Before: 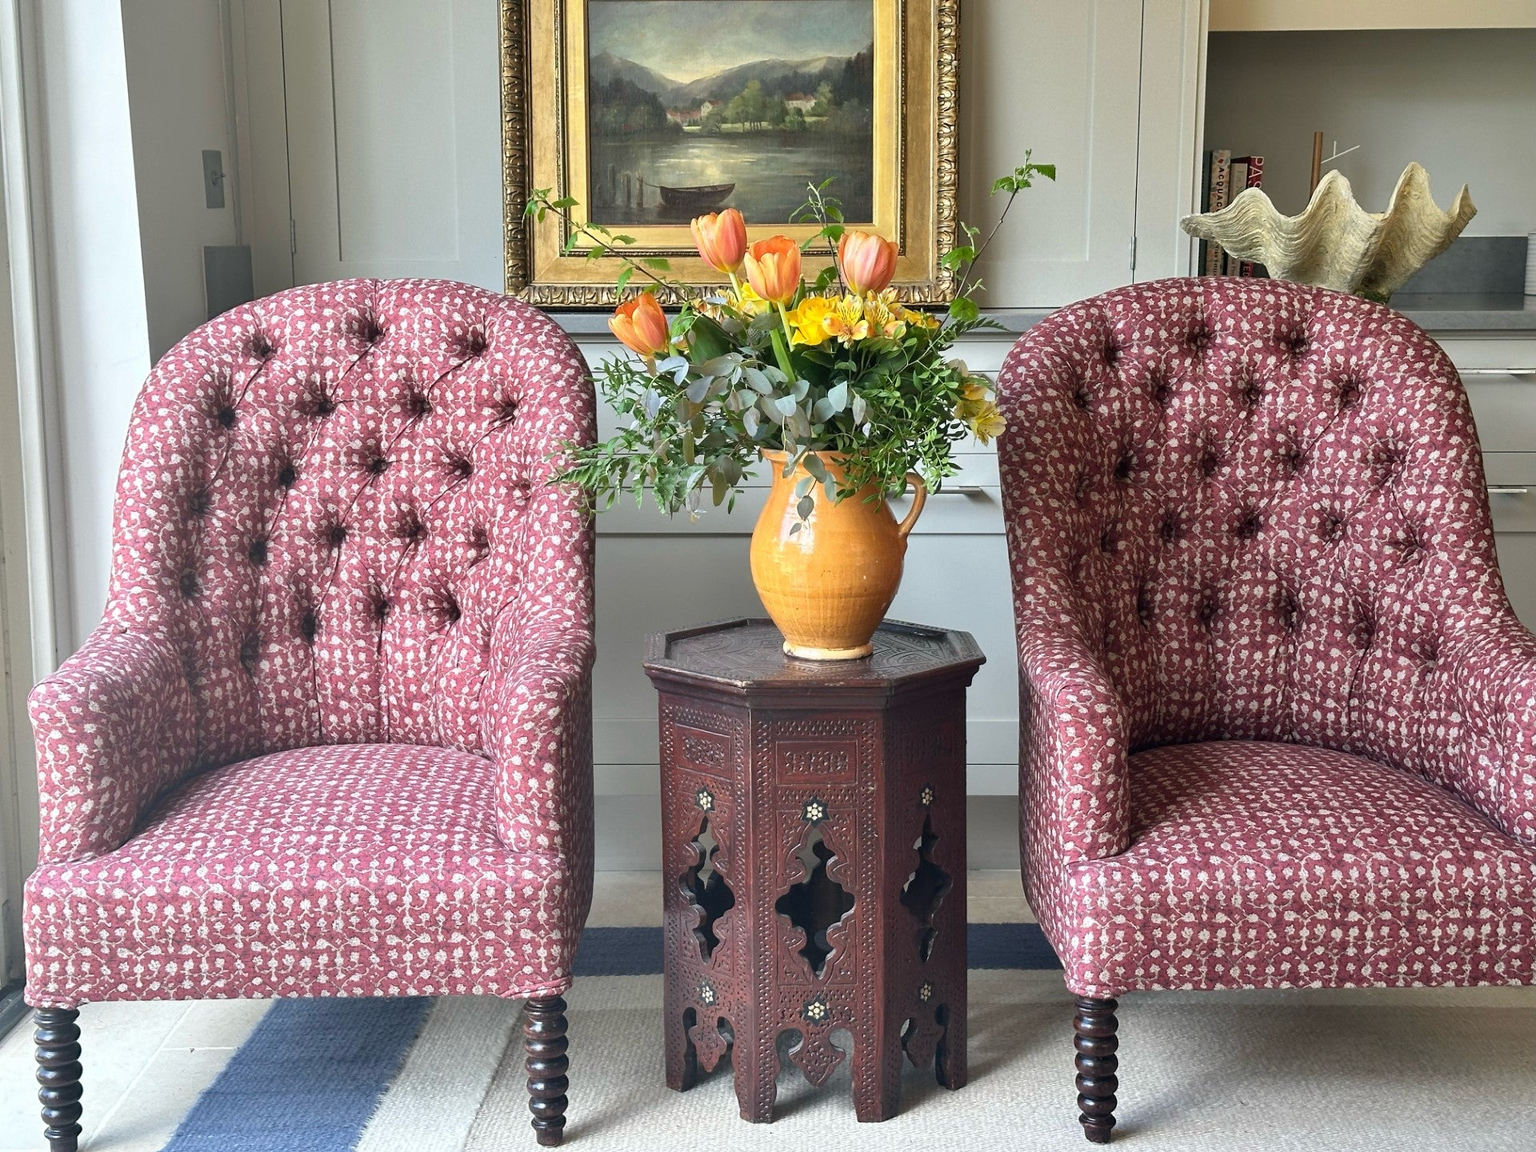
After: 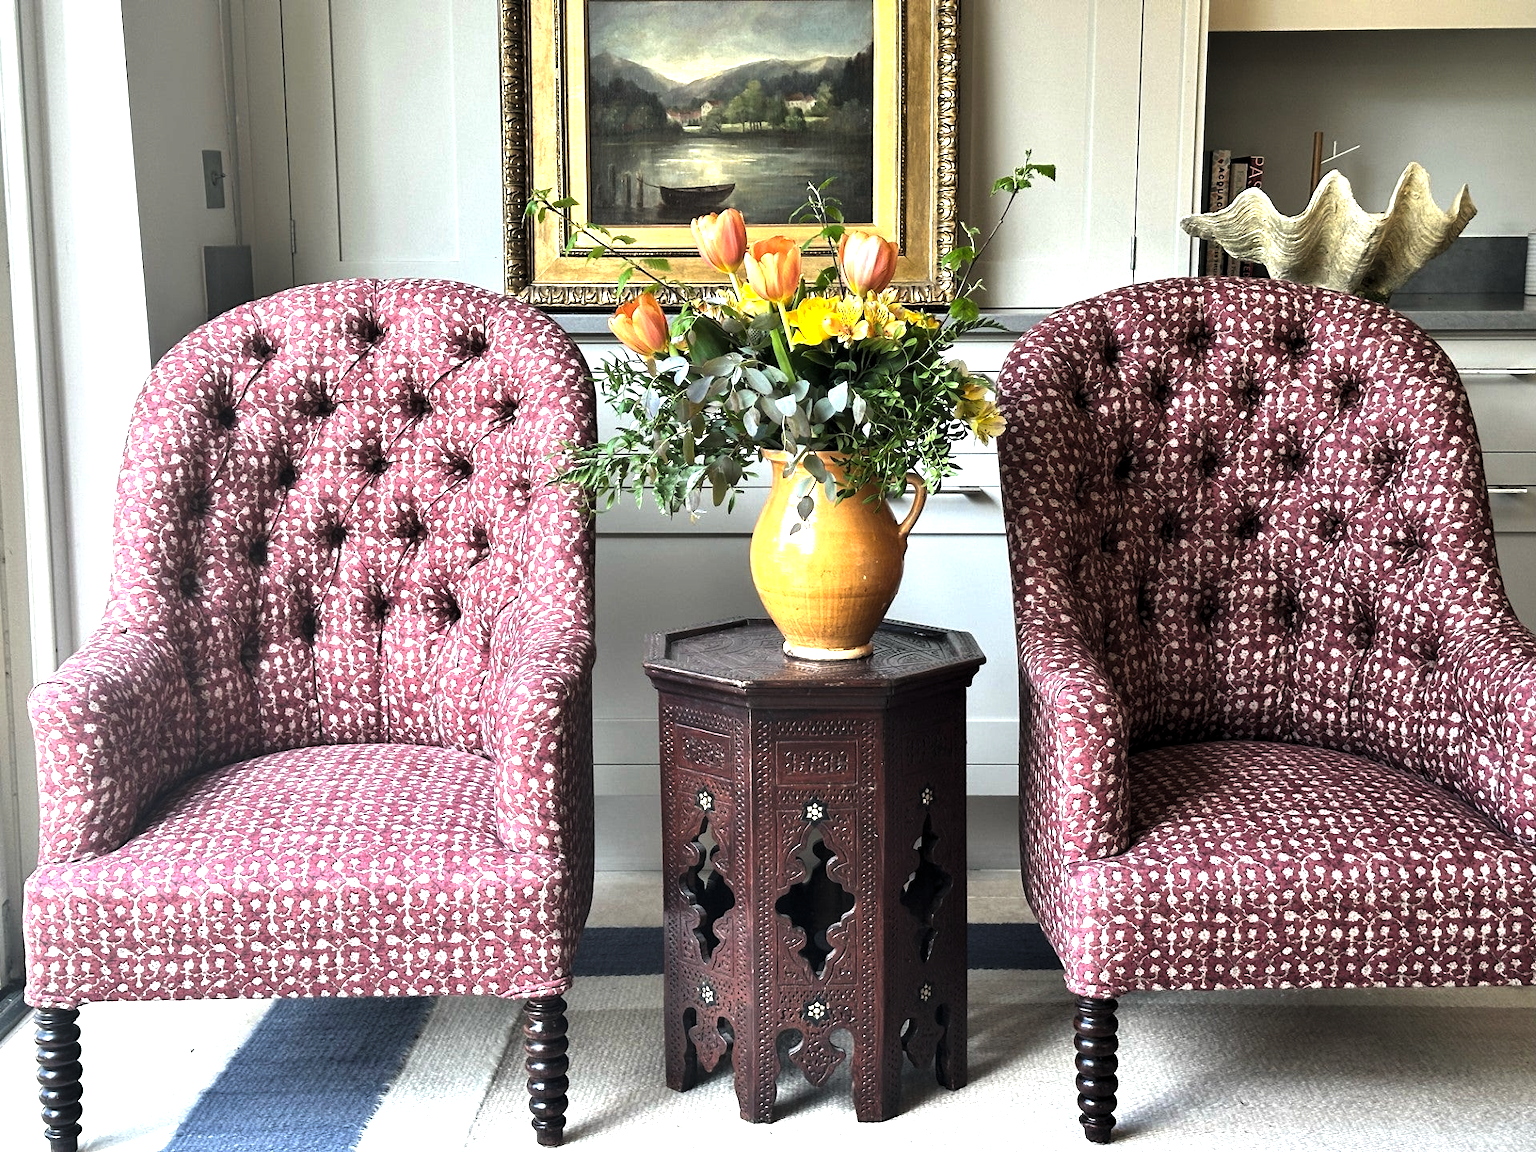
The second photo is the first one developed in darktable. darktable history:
levels: levels [0.044, 0.475, 0.791]
exposure: compensate highlight preservation false
